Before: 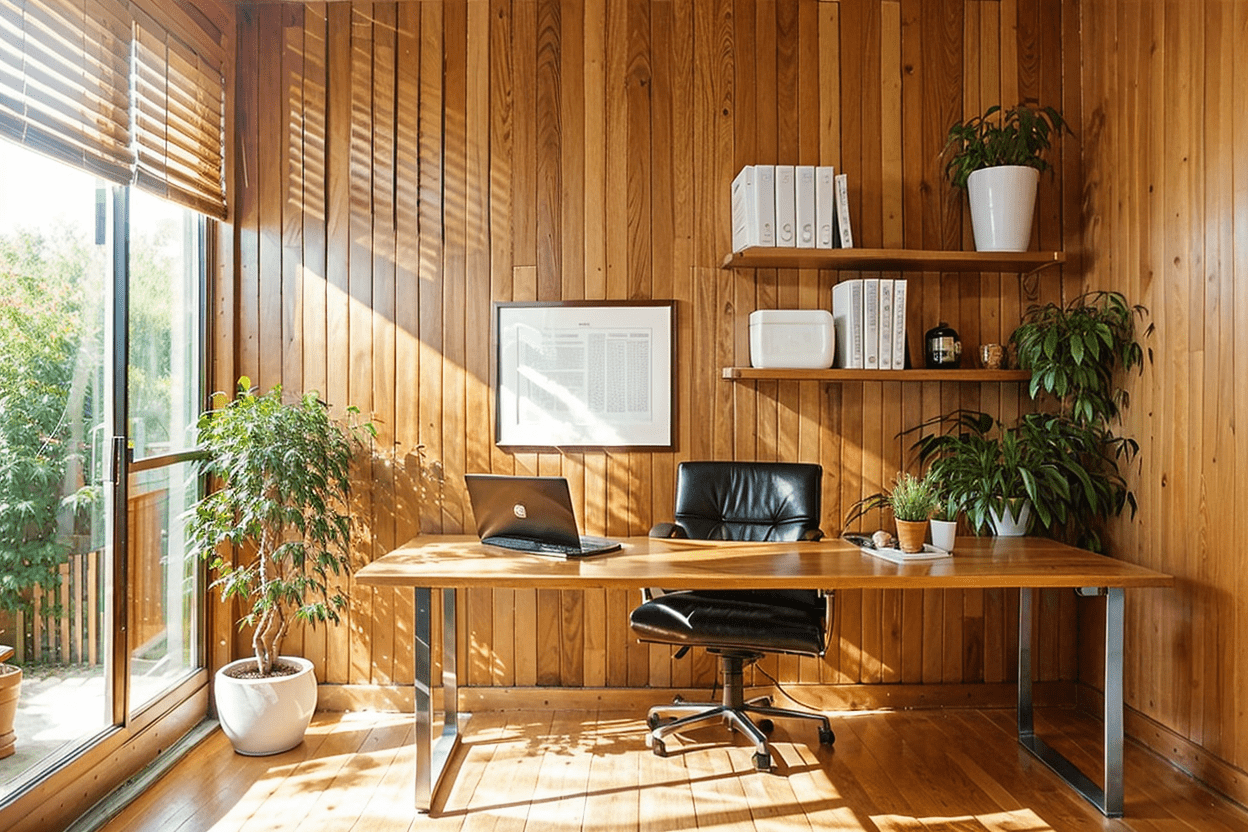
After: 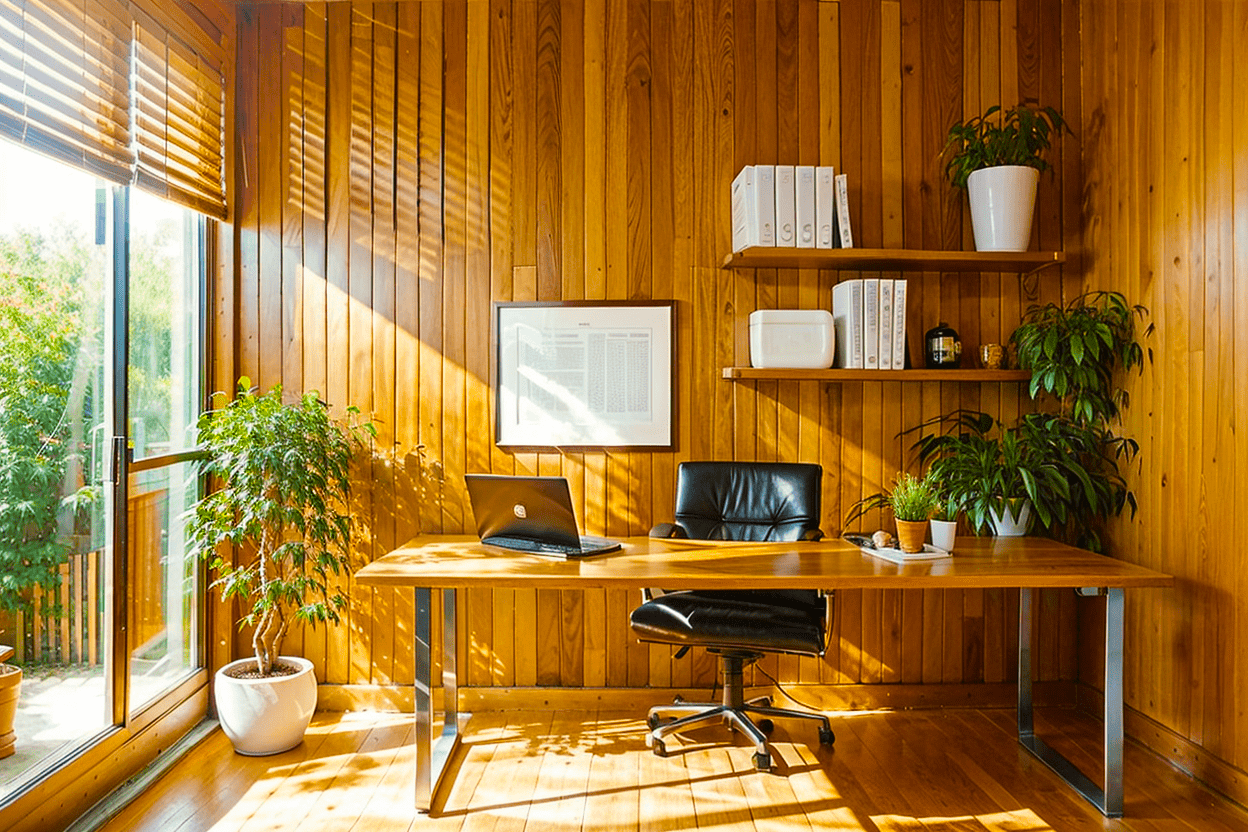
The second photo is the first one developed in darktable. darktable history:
color balance rgb: linear chroma grading › global chroma 24.425%, perceptual saturation grading › global saturation 25.493%, global vibrance 20%
